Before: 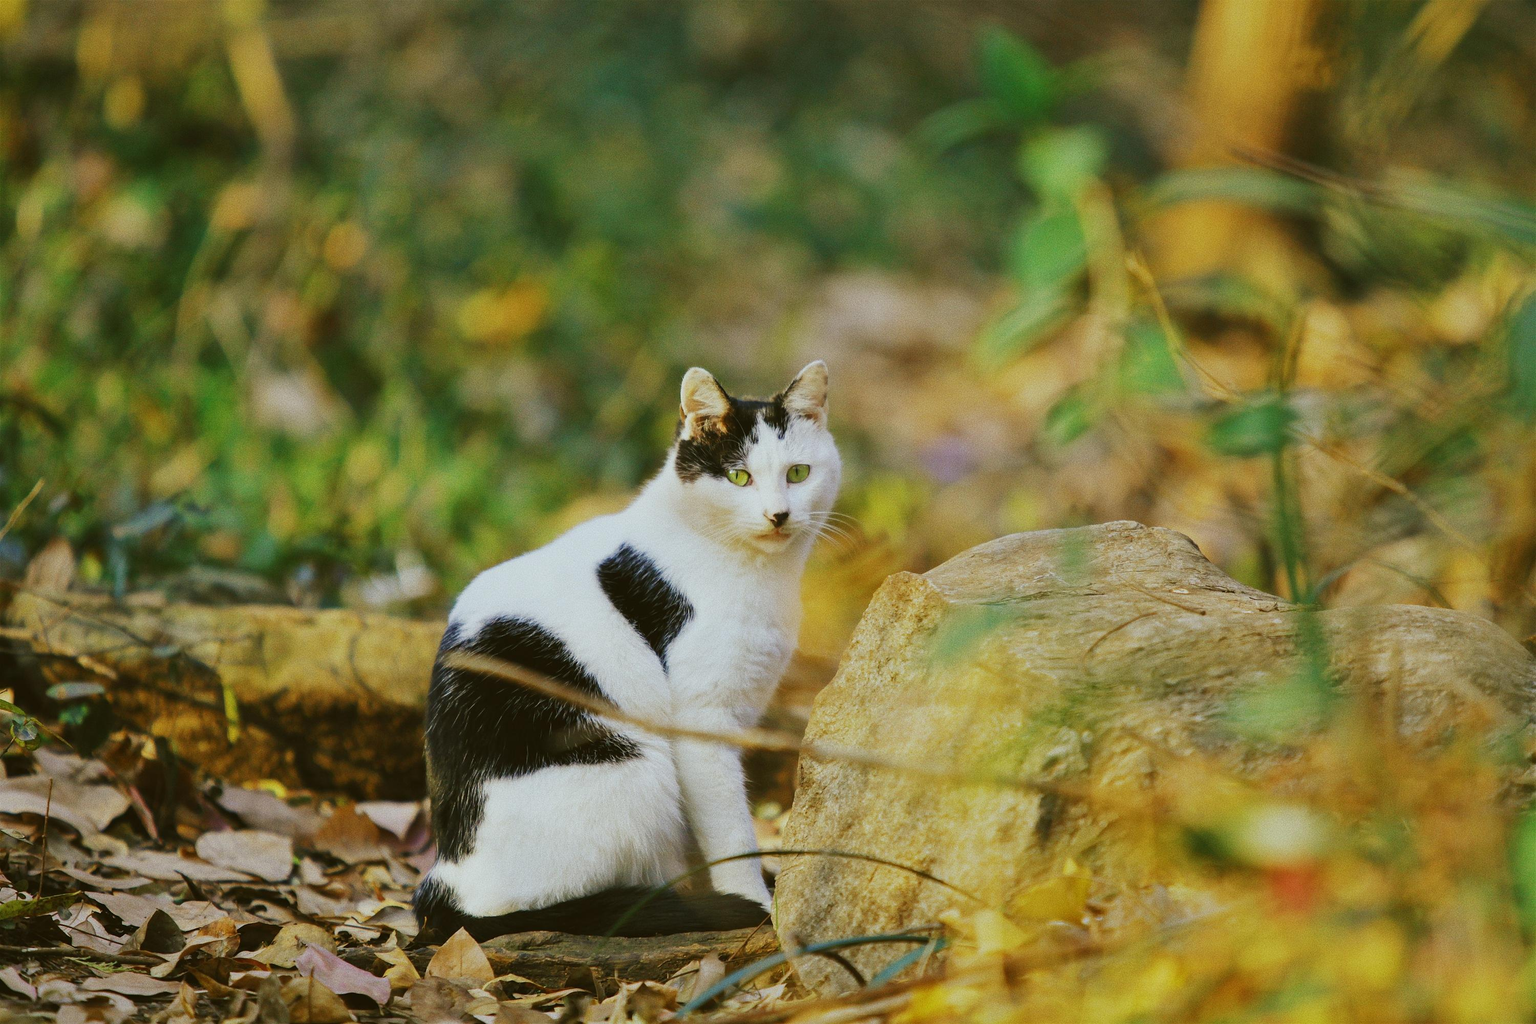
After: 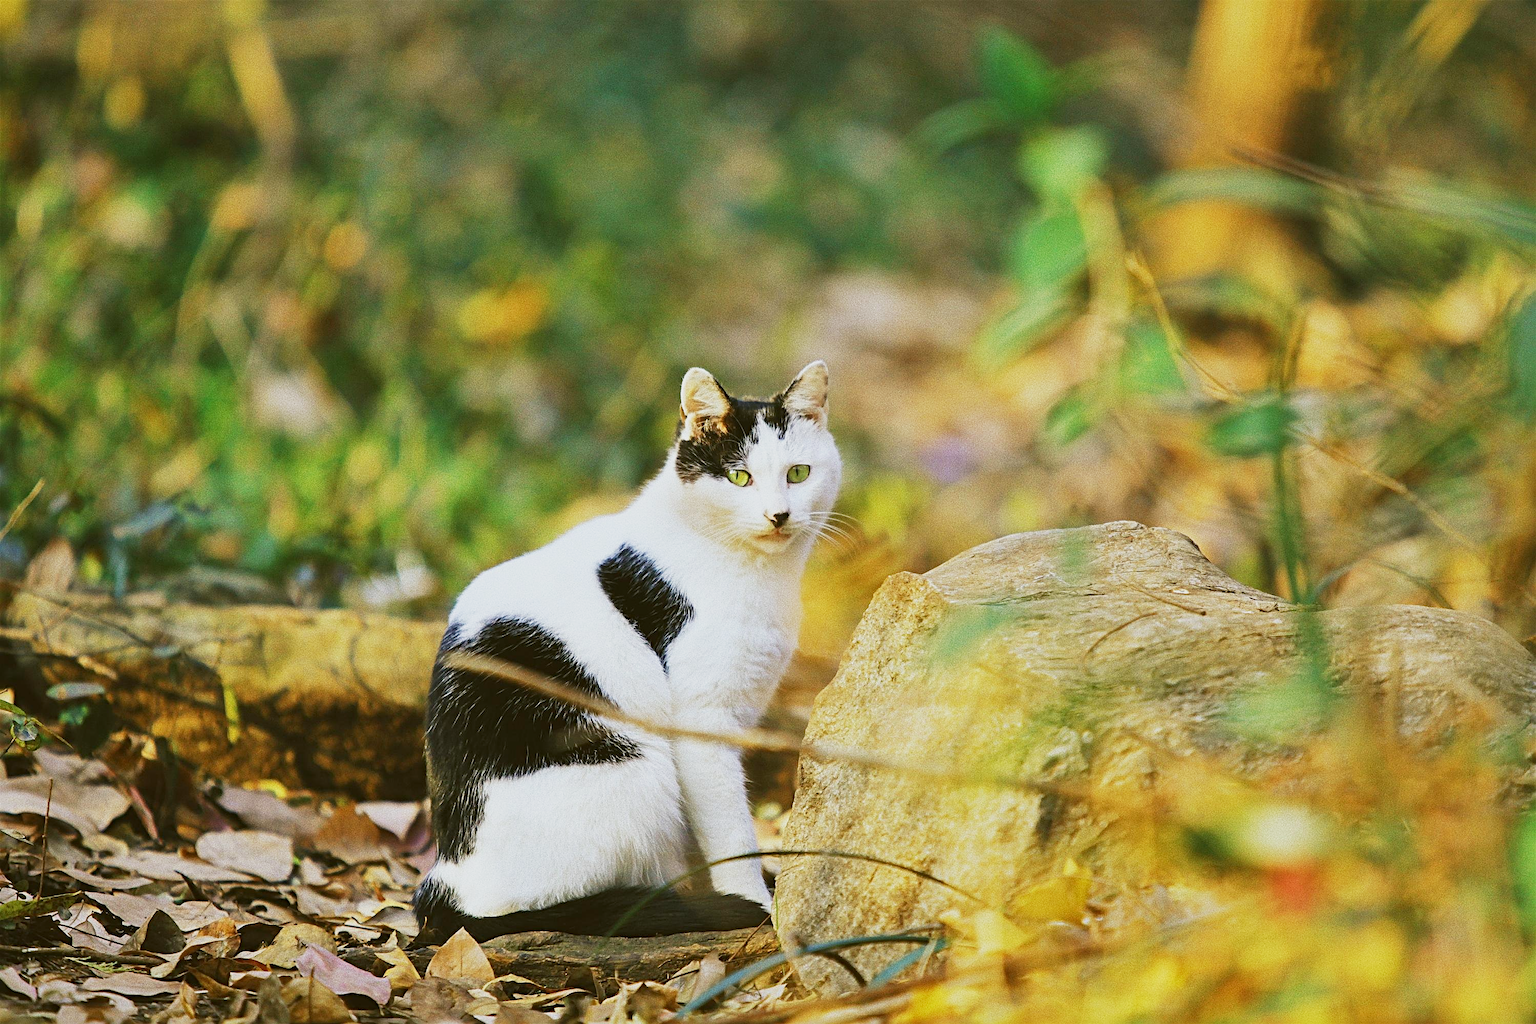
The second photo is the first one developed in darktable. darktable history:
base curve: curves: ch0 [(0, 0) (0.088, 0.125) (0.176, 0.251) (0.354, 0.501) (0.613, 0.749) (1, 0.877)], preserve colors none
sharpen: radius 4
white balance: red 1.004, blue 1.024
